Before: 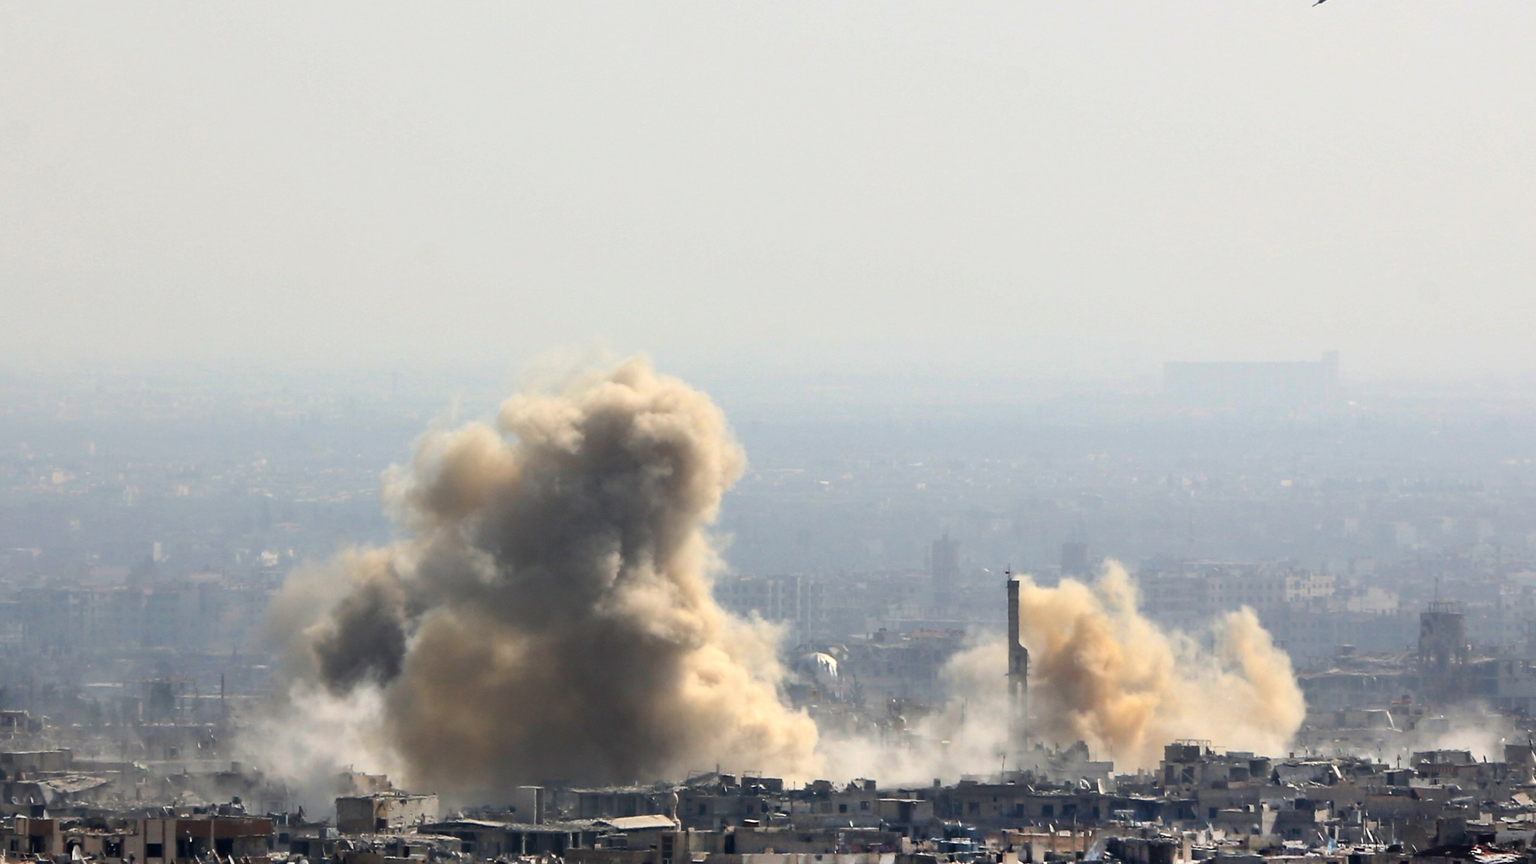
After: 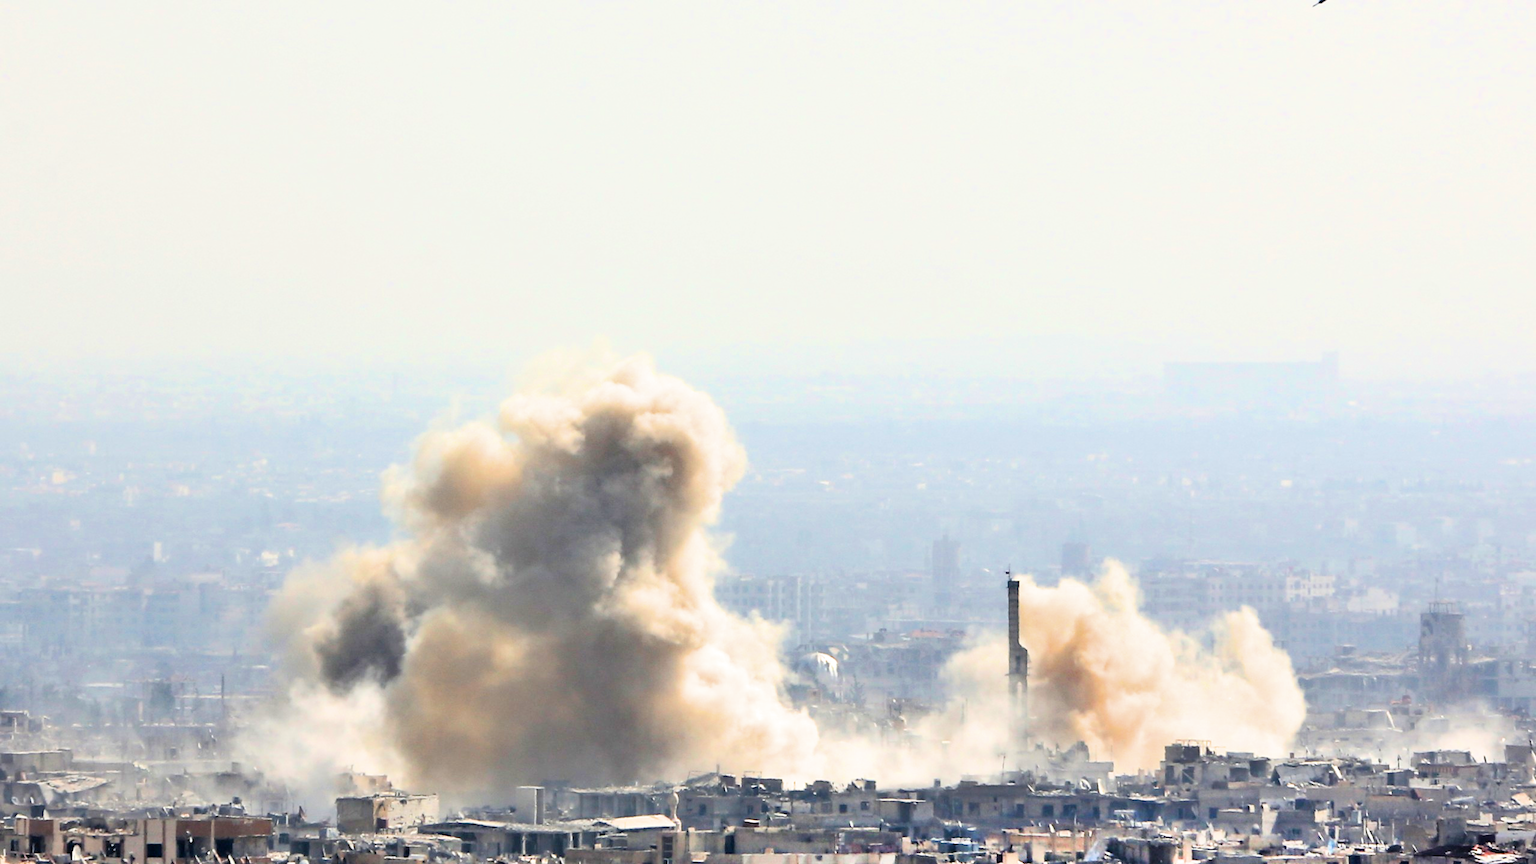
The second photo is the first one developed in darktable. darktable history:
exposure: black level correction 0.001, exposure 1.829 EV, compensate highlight preservation false
filmic rgb: black relative exposure -7.65 EV, white relative exposure 4.56 EV, hardness 3.61, contrast 0.985, color science v6 (2022)
shadows and highlights: soften with gaussian
